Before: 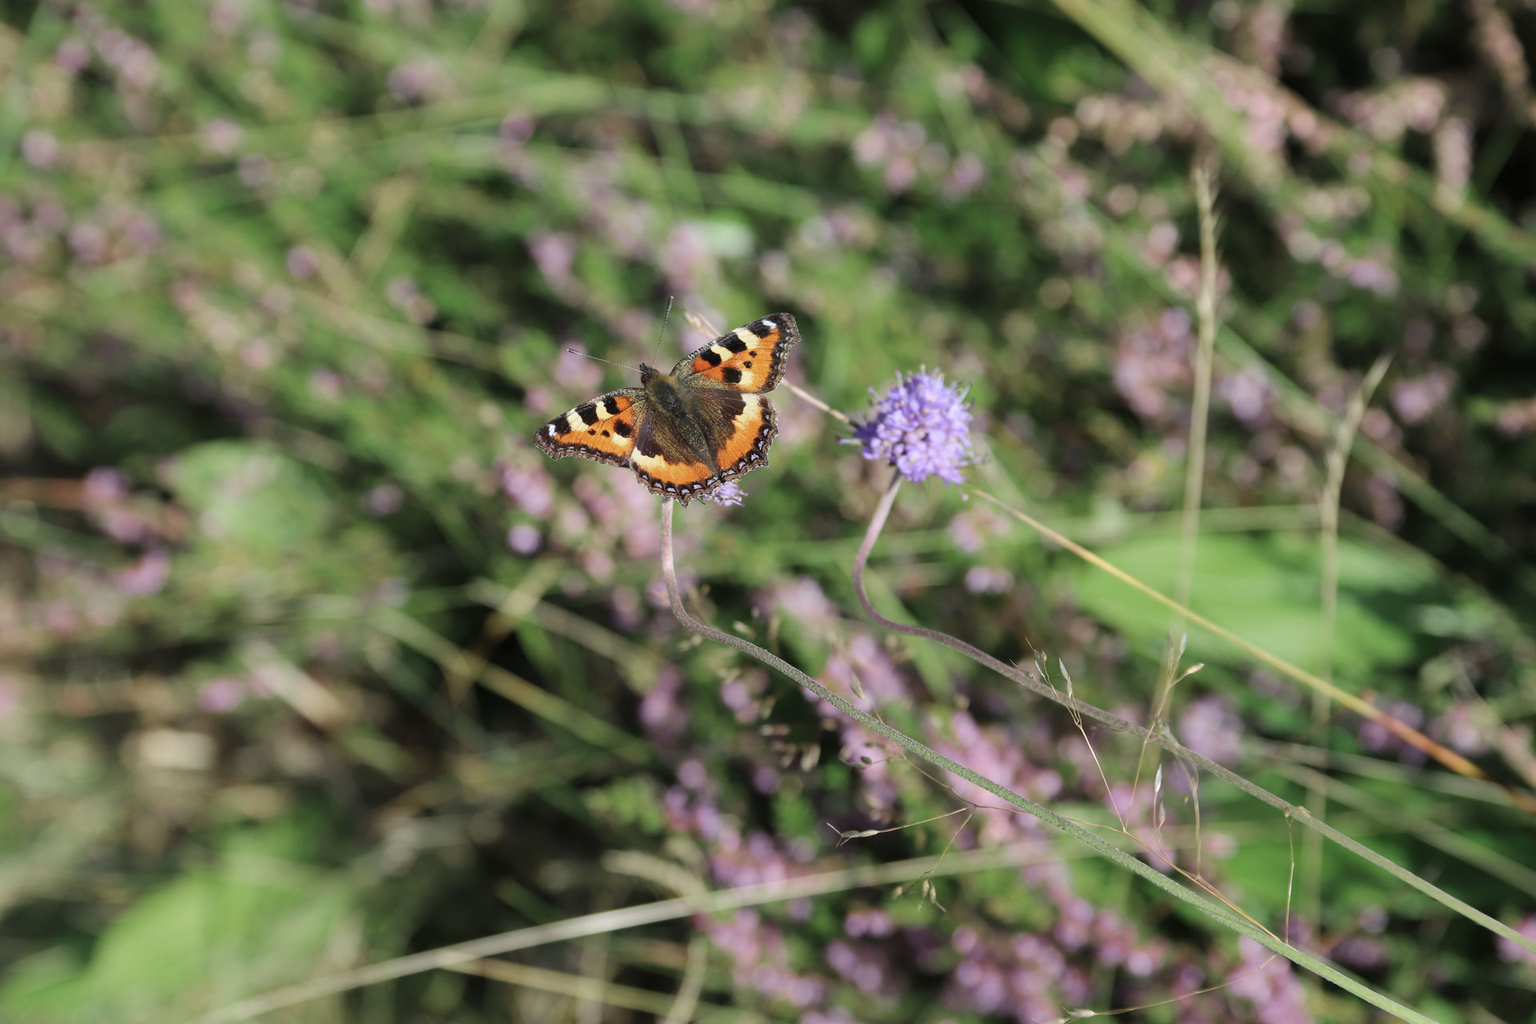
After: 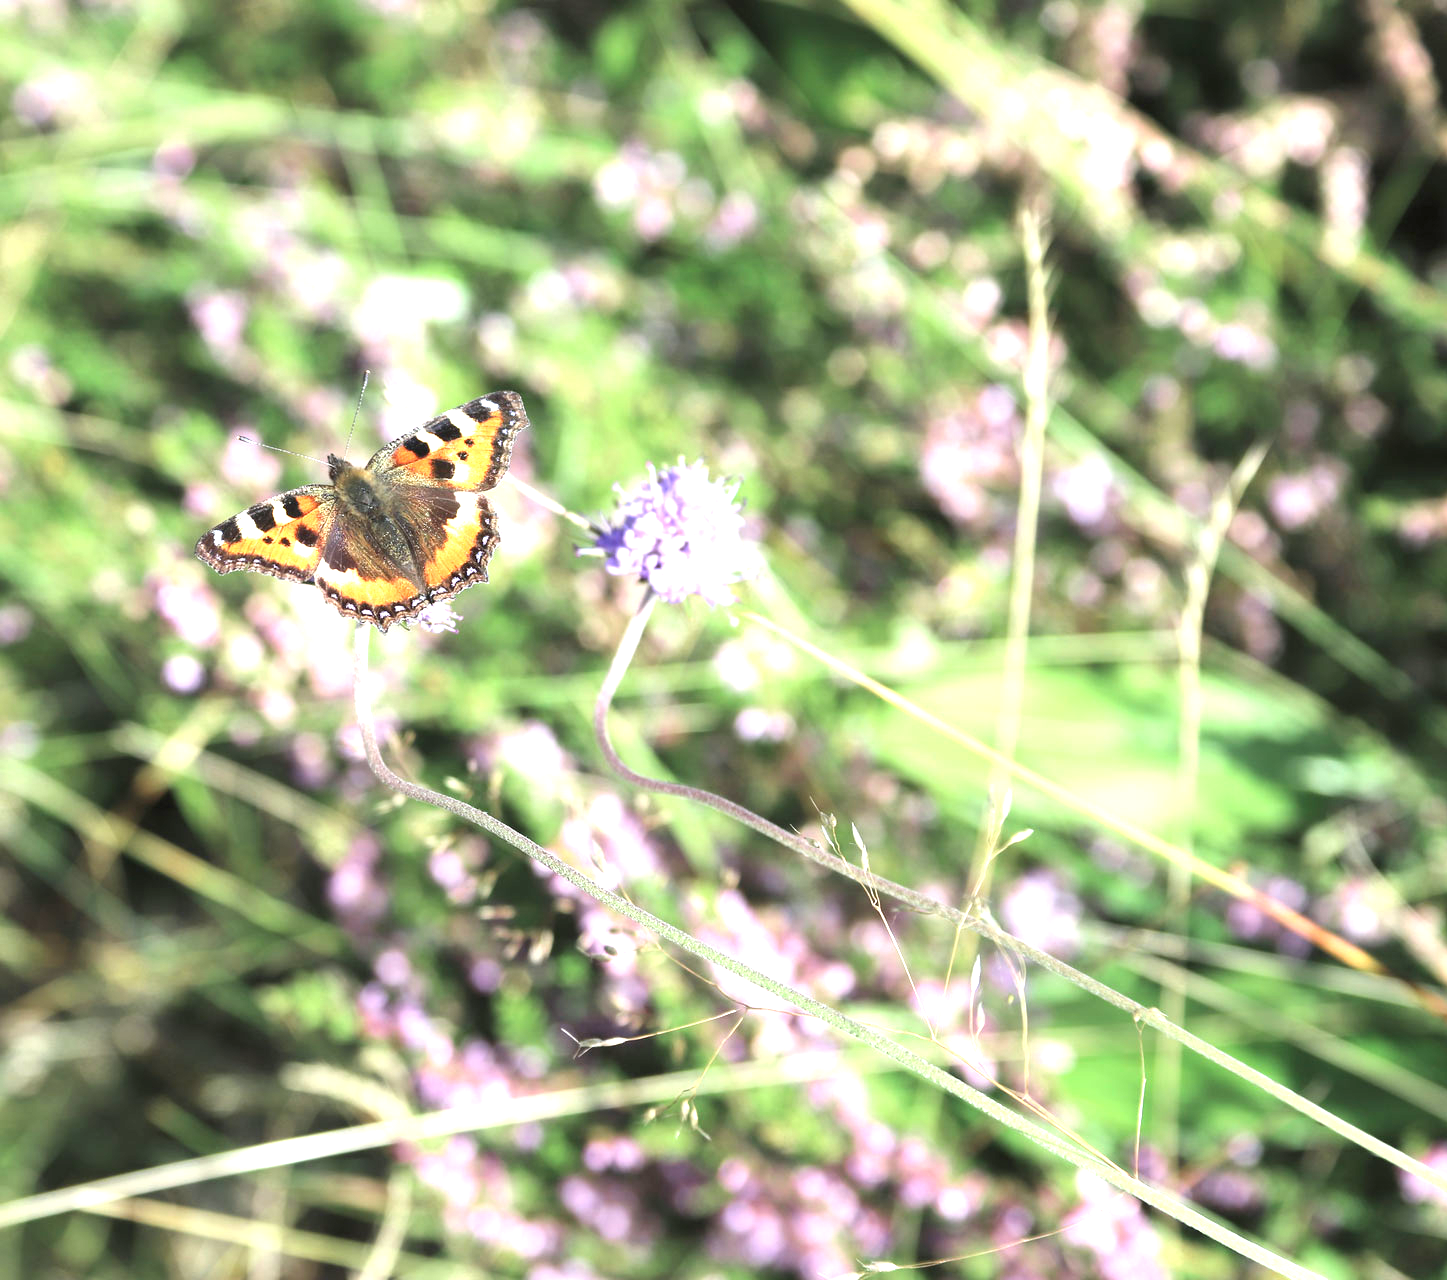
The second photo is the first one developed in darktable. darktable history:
crop and rotate: left 24.6%
white balance: red 0.982, blue 1.018
exposure: black level correction 0, exposure 1.675 EV, compensate exposure bias true, compensate highlight preservation false
